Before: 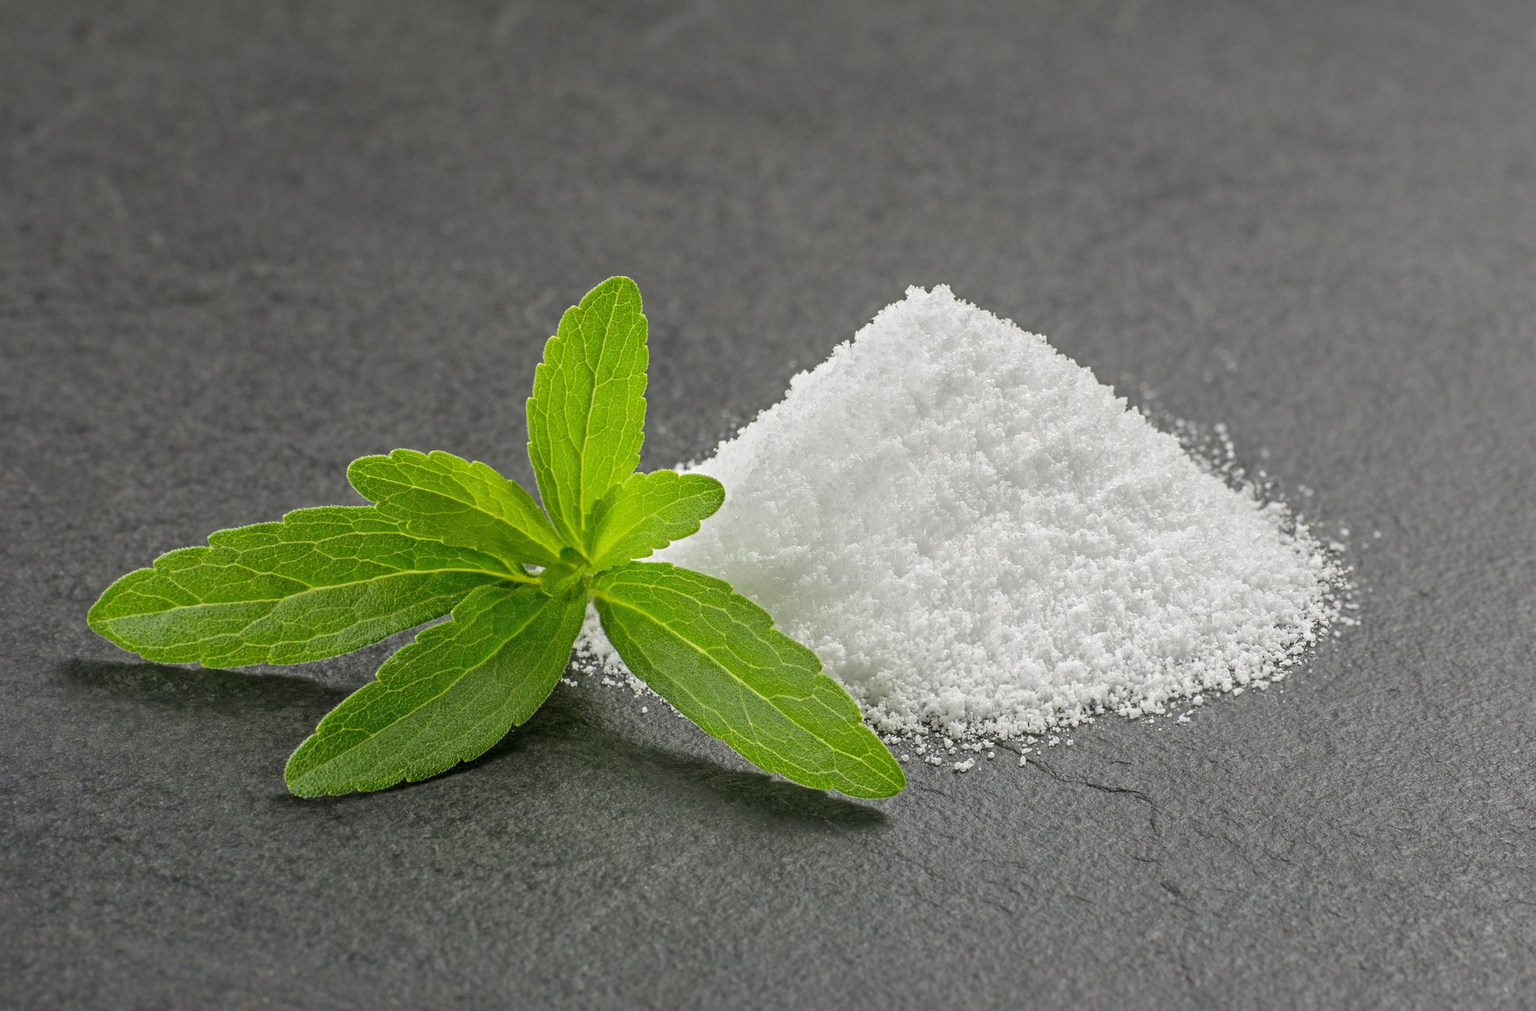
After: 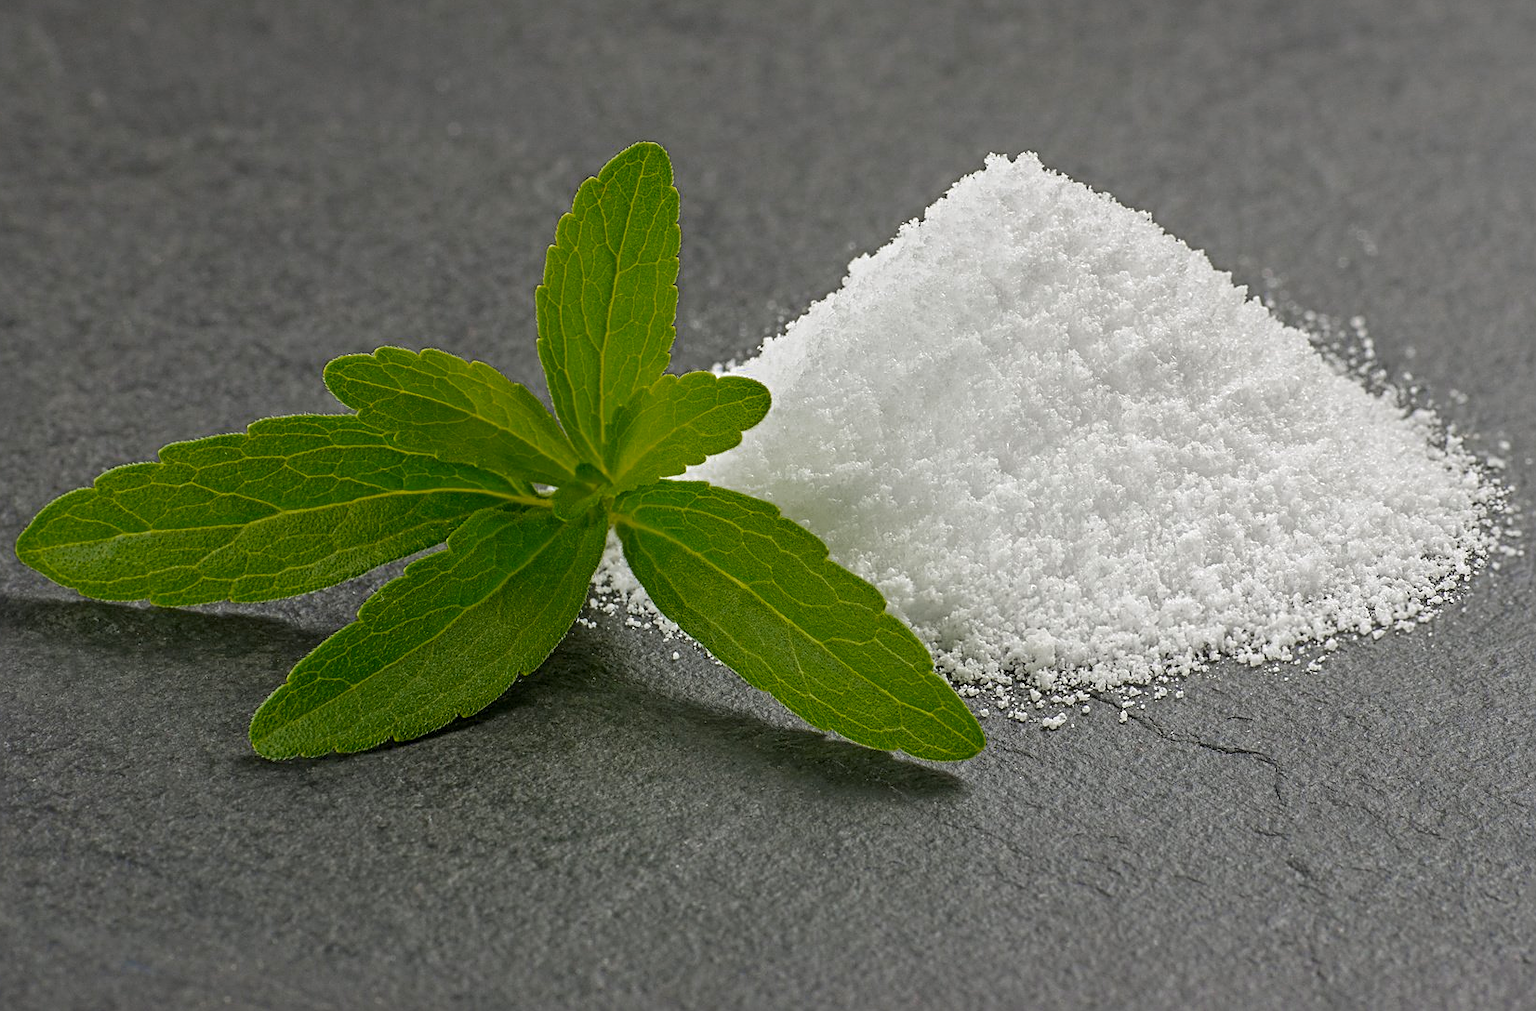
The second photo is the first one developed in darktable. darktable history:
crop and rotate: left 4.842%, top 15.51%, right 10.668%
color zones: curves: ch0 [(0, 0.553) (0.123, 0.58) (0.23, 0.419) (0.468, 0.155) (0.605, 0.132) (0.723, 0.063) (0.833, 0.172) (0.921, 0.468)]; ch1 [(0.025, 0.645) (0.229, 0.584) (0.326, 0.551) (0.537, 0.446) (0.599, 0.911) (0.708, 1) (0.805, 0.944)]; ch2 [(0.086, 0.468) (0.254, 0.464) (0.638, 0.564) (0.702, 0.592) (0.768, 0.564)]
sharpen: on, module defaults
